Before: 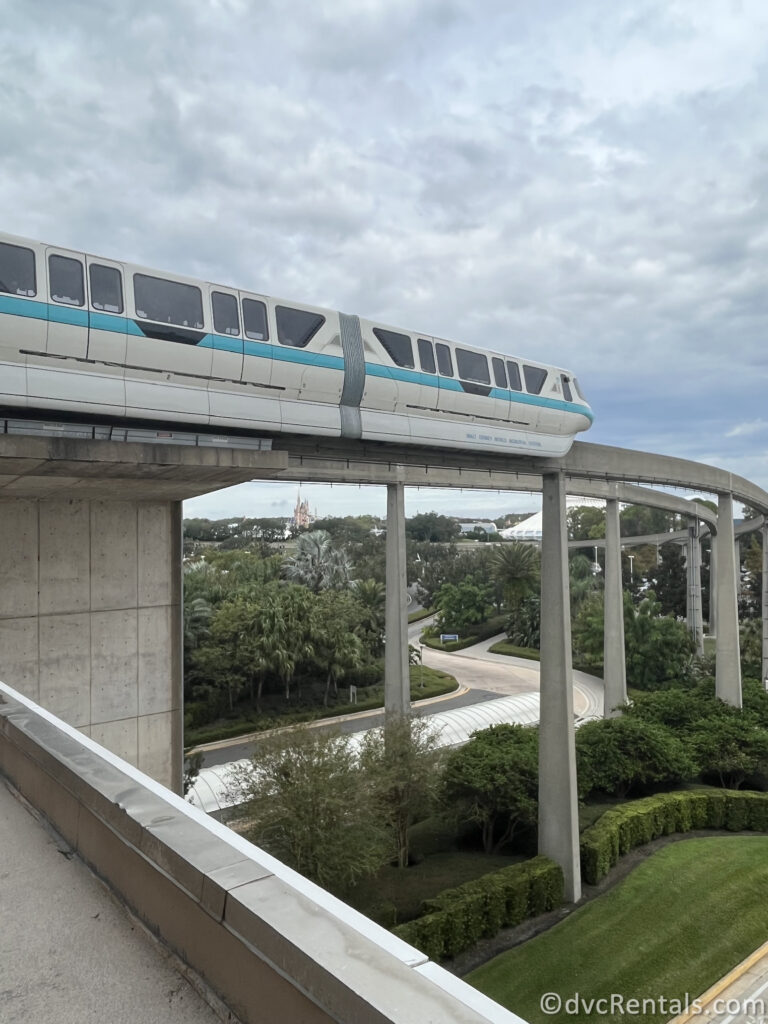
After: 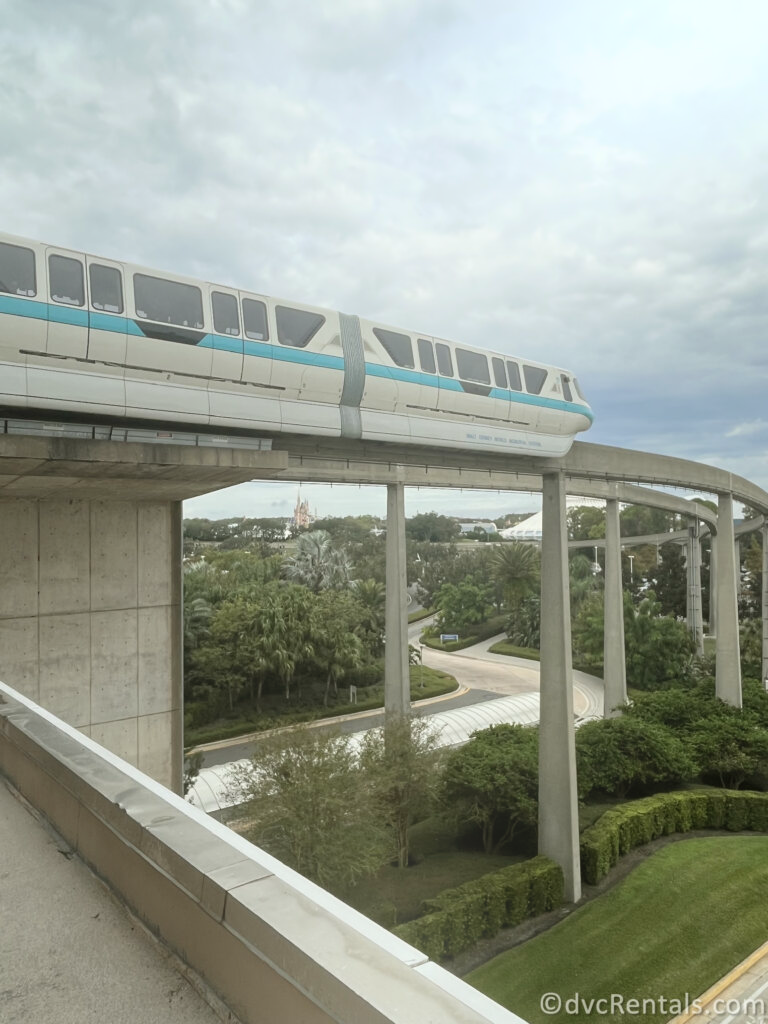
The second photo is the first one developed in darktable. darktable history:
color balance: mode lift, gamma, gain (sRGB), lift [1.04, 1, 1, 0.97], gamma [1.01, 1, 1, 0.97], gain [0.96, 1, 1, 0.97]
bloom: on, module defaults
shadows and highlights: shadows 12, white point adjustment 1.2, soften with gaussian
